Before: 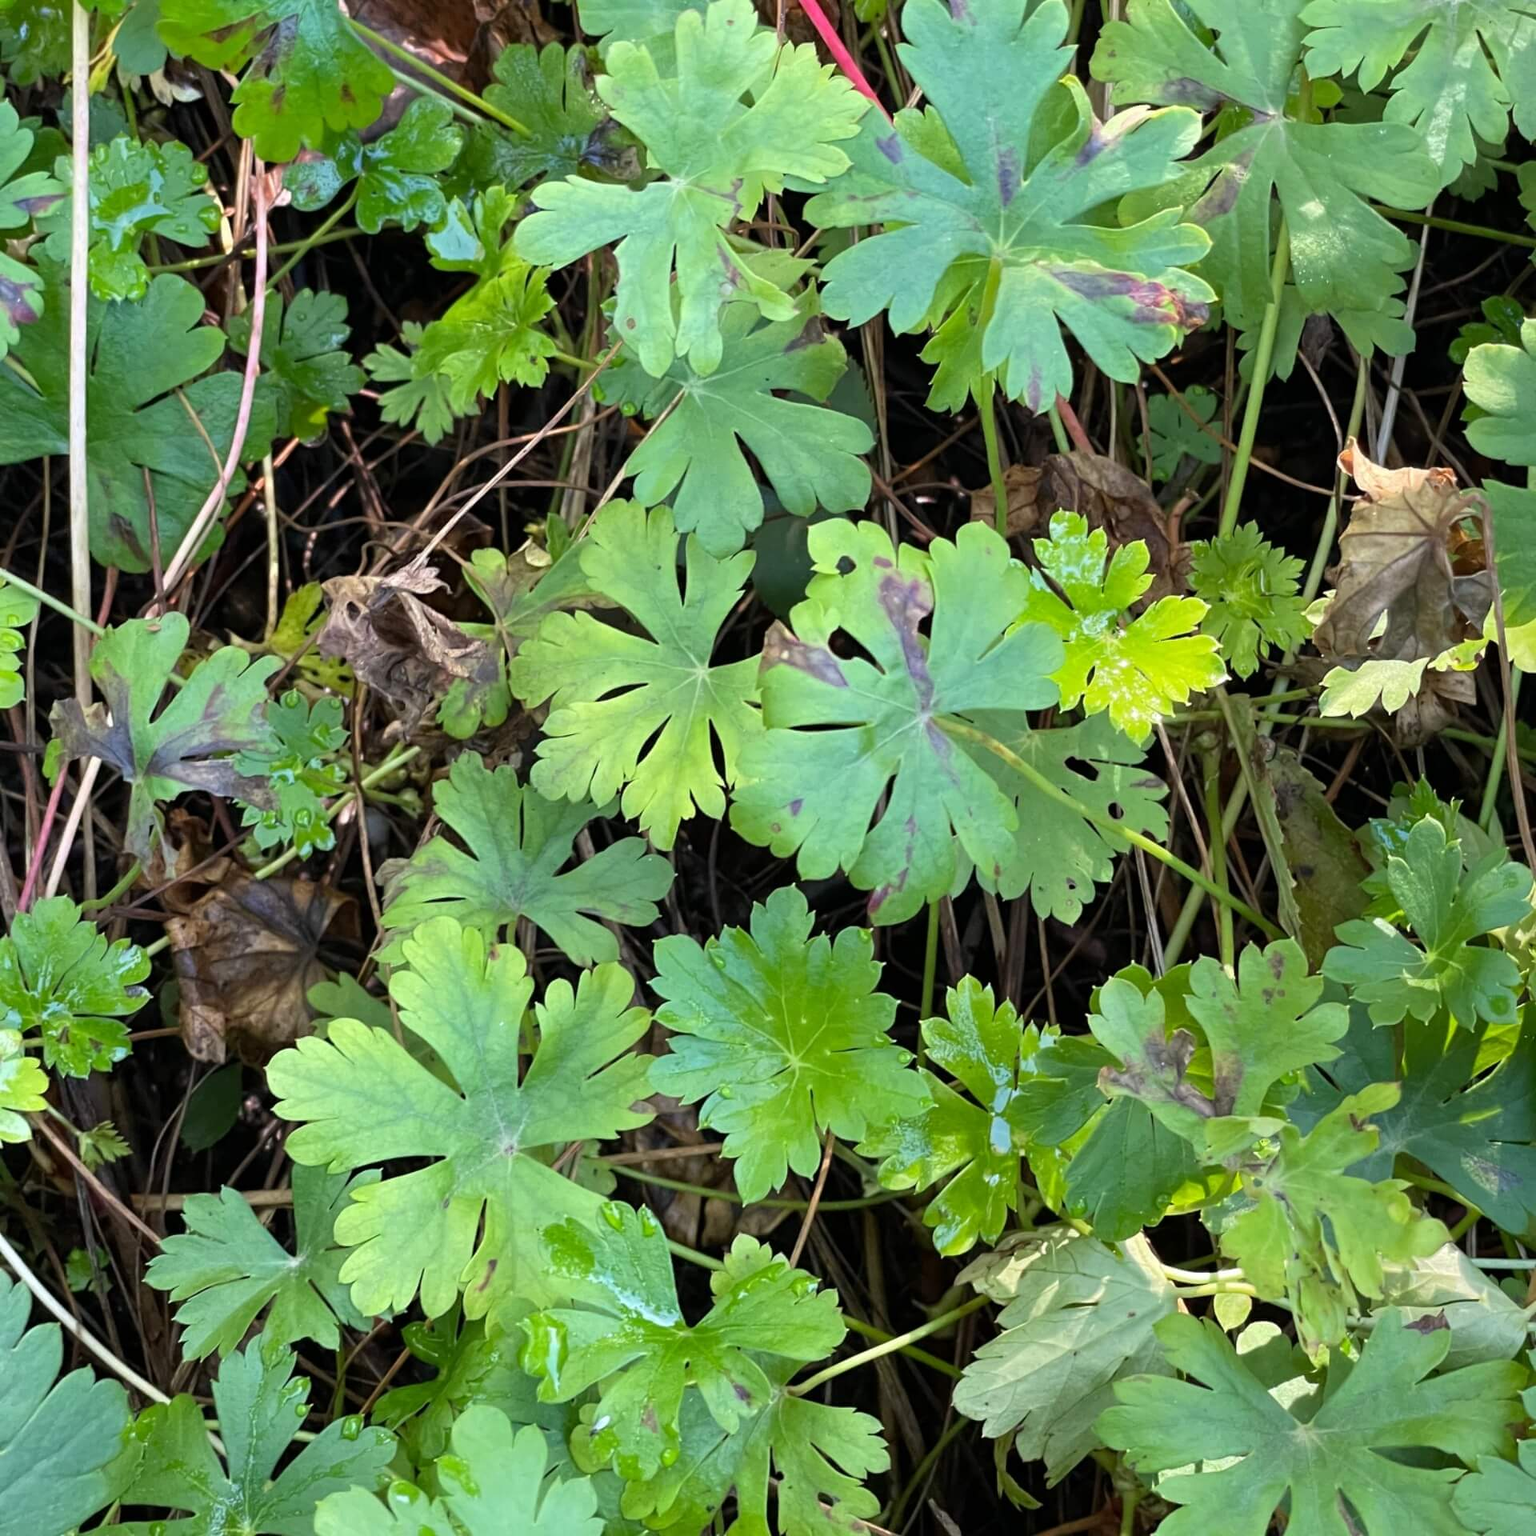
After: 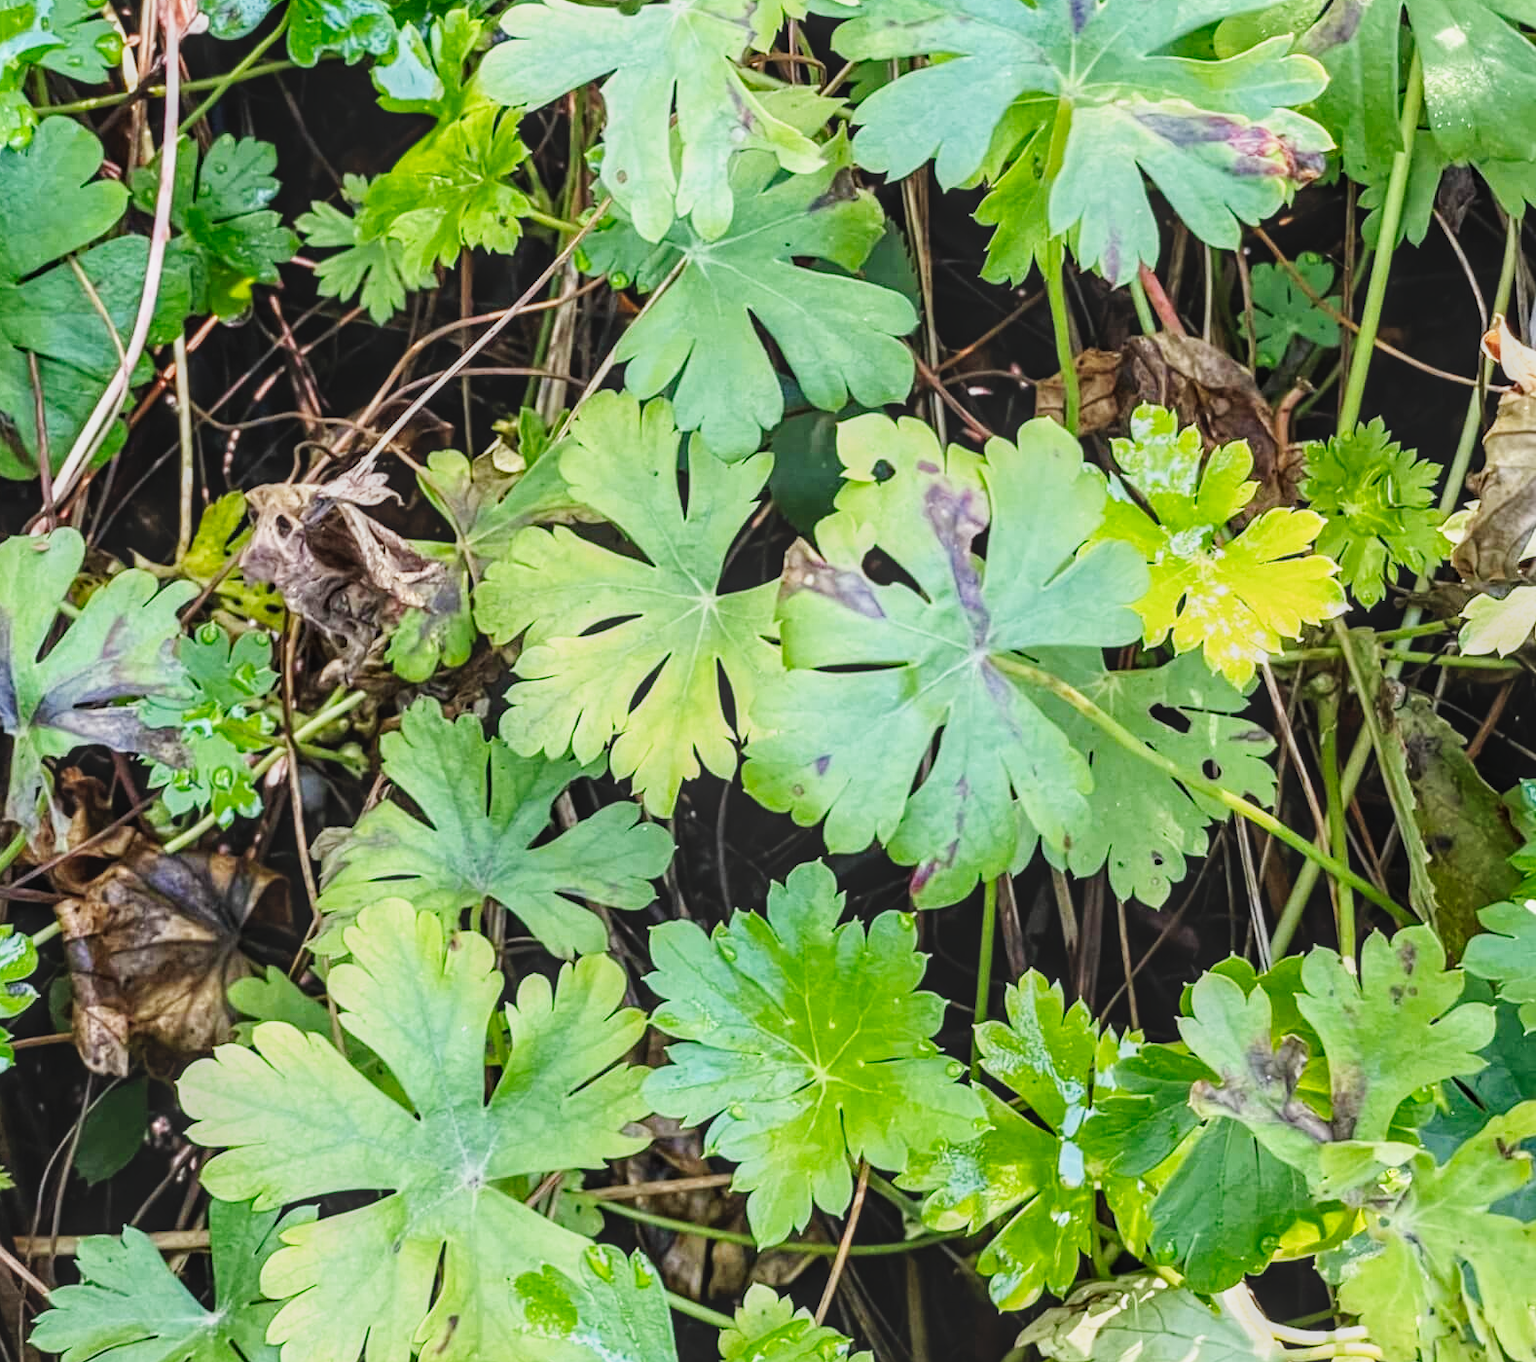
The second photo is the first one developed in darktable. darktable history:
local contrast: highlights 3%, shadows 5%, detail 133%
tone curve: curves: ch0 [(0, 0.029) (0.087, 0.084) (0.227, 0.239) (0.46, 0.576) (0.657, 0.796) (0.861, 0.932) (0.997, 0.951)]; ch1 [(0, 0) (0.353, 0.344) (0.45, 0.46) (0.502, 0.494) (0.534, 0.523) (0.573, 0.576) (0.602, 0.631) (0.647, 0.669) (1, 1)]; ch2 [(0, 0) (0.333, 0.346) (0.385, 0.395) (0.44, 0.466) (0.5, 0.493) (0.521, 0.56) (0.553, 0.579) (0.573, 0.599) (0.667, 0.777) (1, 1)], preserve colors none
crop: left 7.843%, top 11.635%, right 9.936%, bottom 15.431%
